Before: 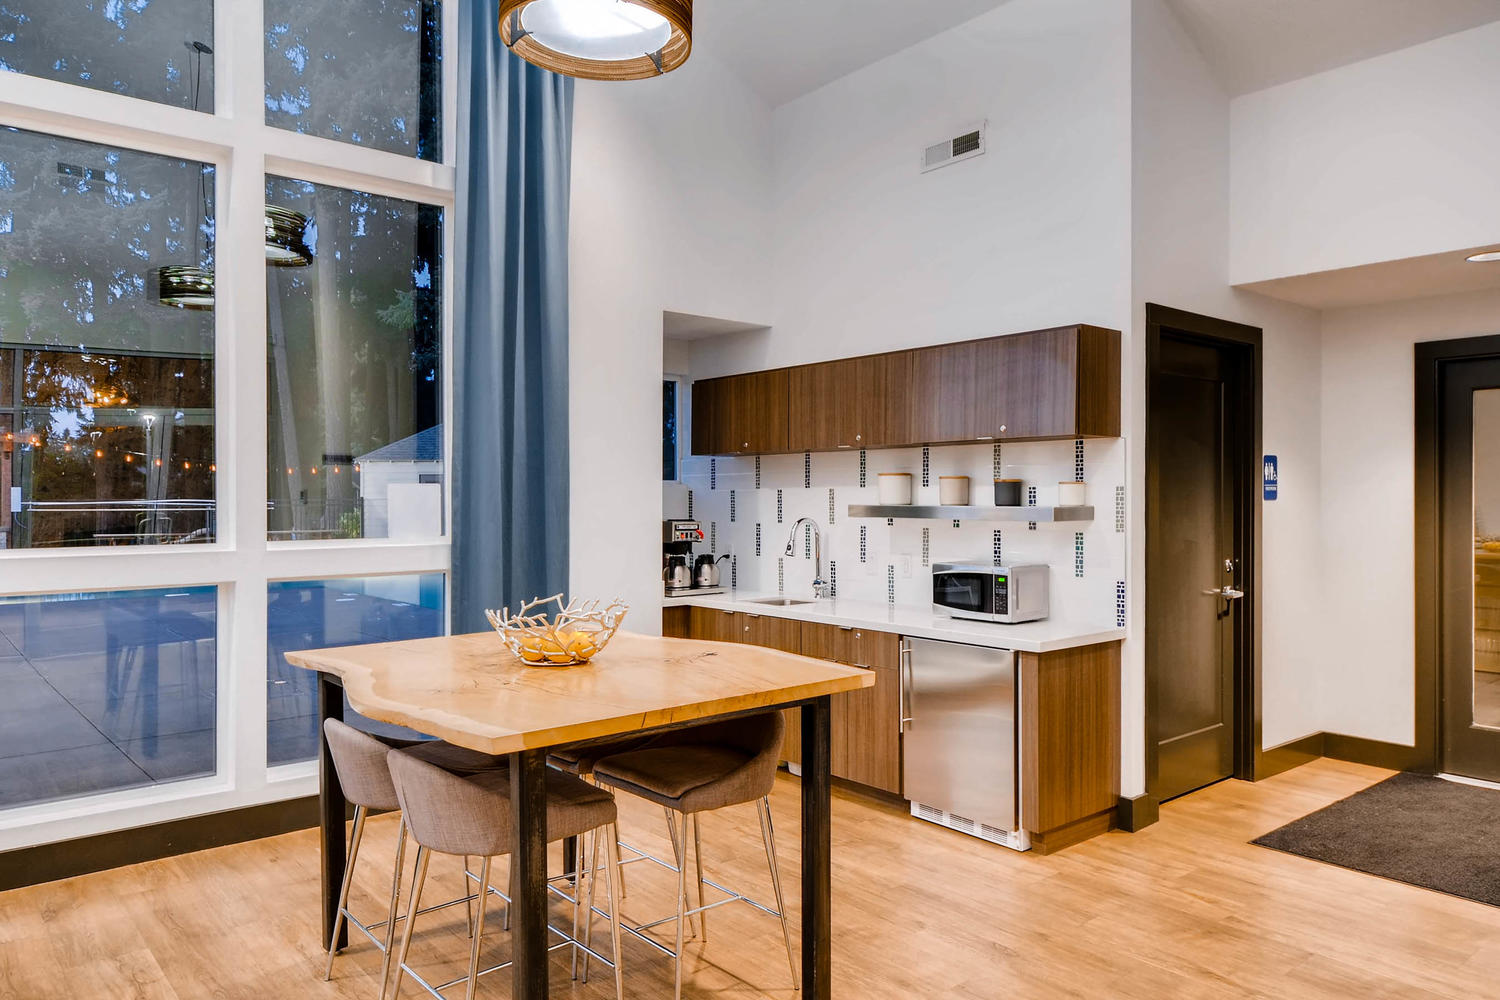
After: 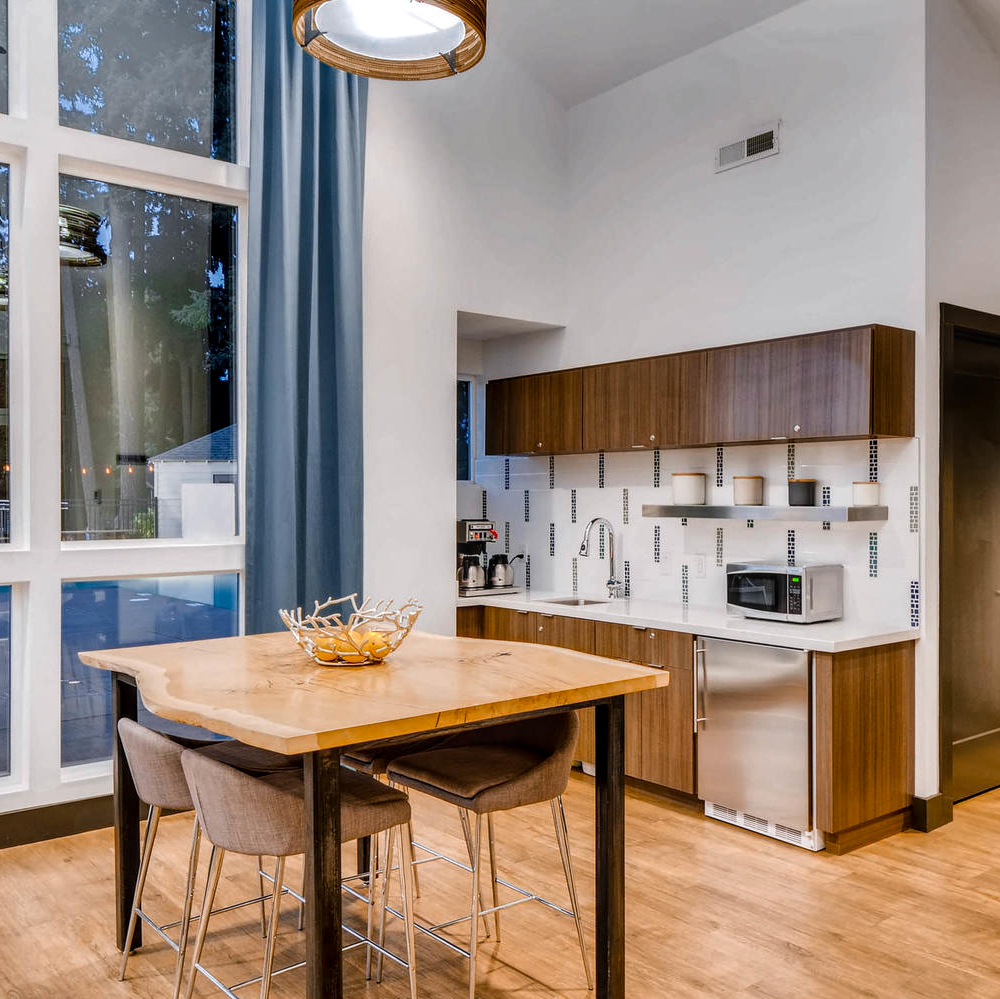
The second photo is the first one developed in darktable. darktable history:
crop and rotate: left 13.741%, right 19.583%
shadows and highlights: soften with gaussian
local contrast: on, module defaults
